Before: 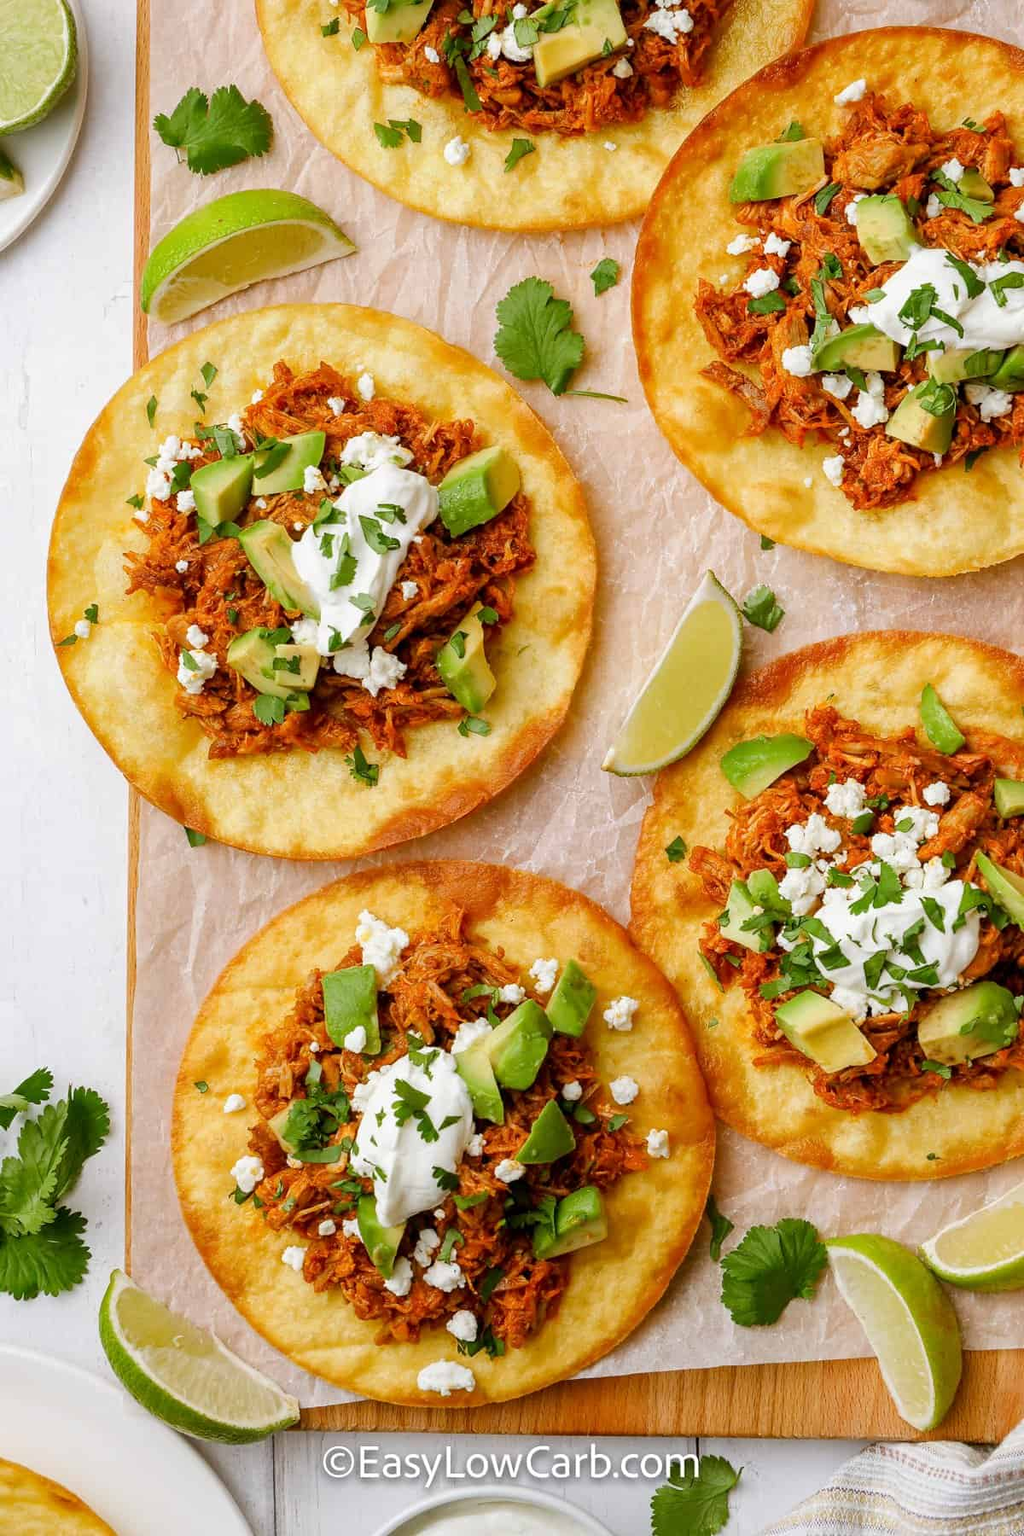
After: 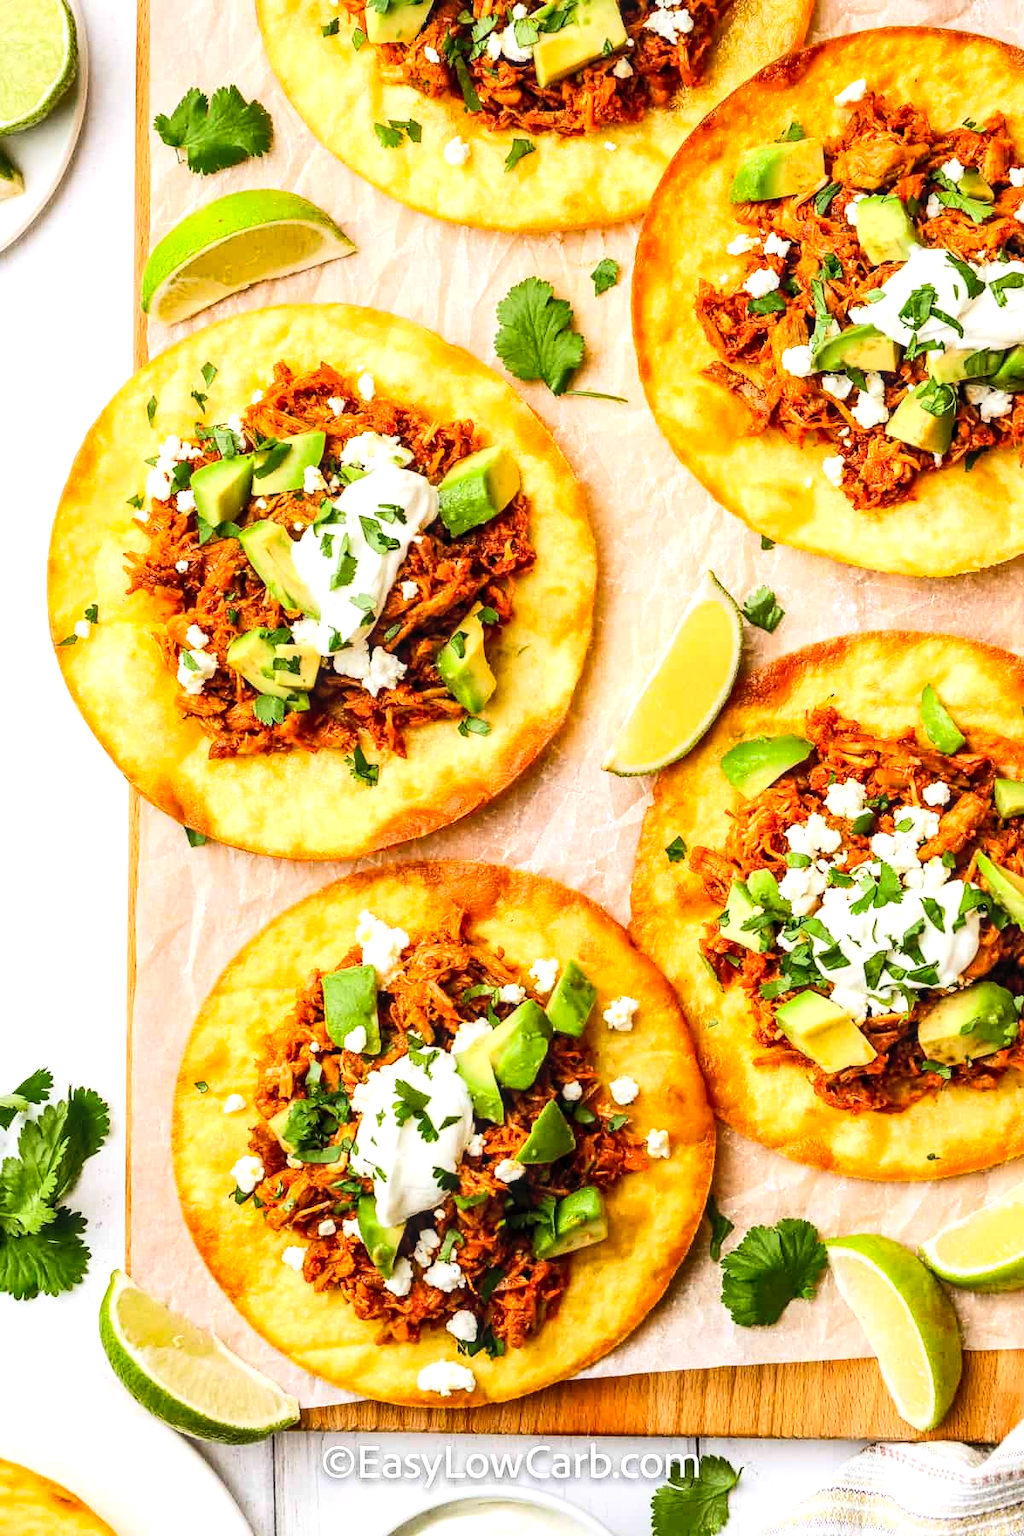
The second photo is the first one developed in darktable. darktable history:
local contrast: on, module defaults
contrast brightness saturation: contrast 0.2, brightness 0.16, saturation 0.22
tone equalizer: -8 EV -0.75 EV, -7 EV -0.7 EV, -6 EV -0.6 EV, -5 EV -0.4 EV, -3 EV 0.4 EV, -2 EV 0.6 EV, -1 EV 0.7 EV, +0 EV 0.75 EV, edges refinement/feathering 500, mask exposure compensation -1.57 EV, preserve details no
